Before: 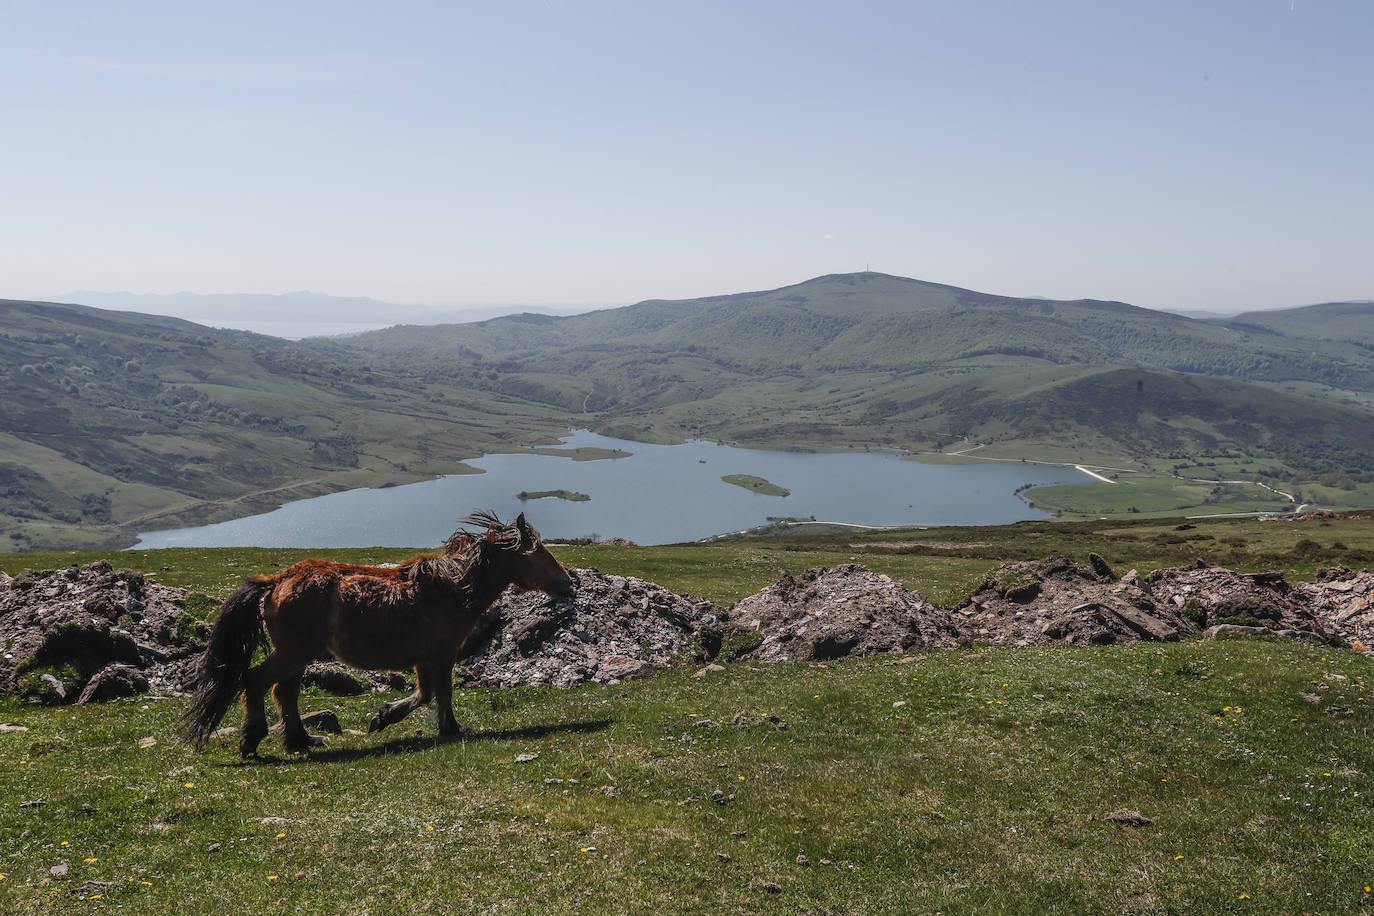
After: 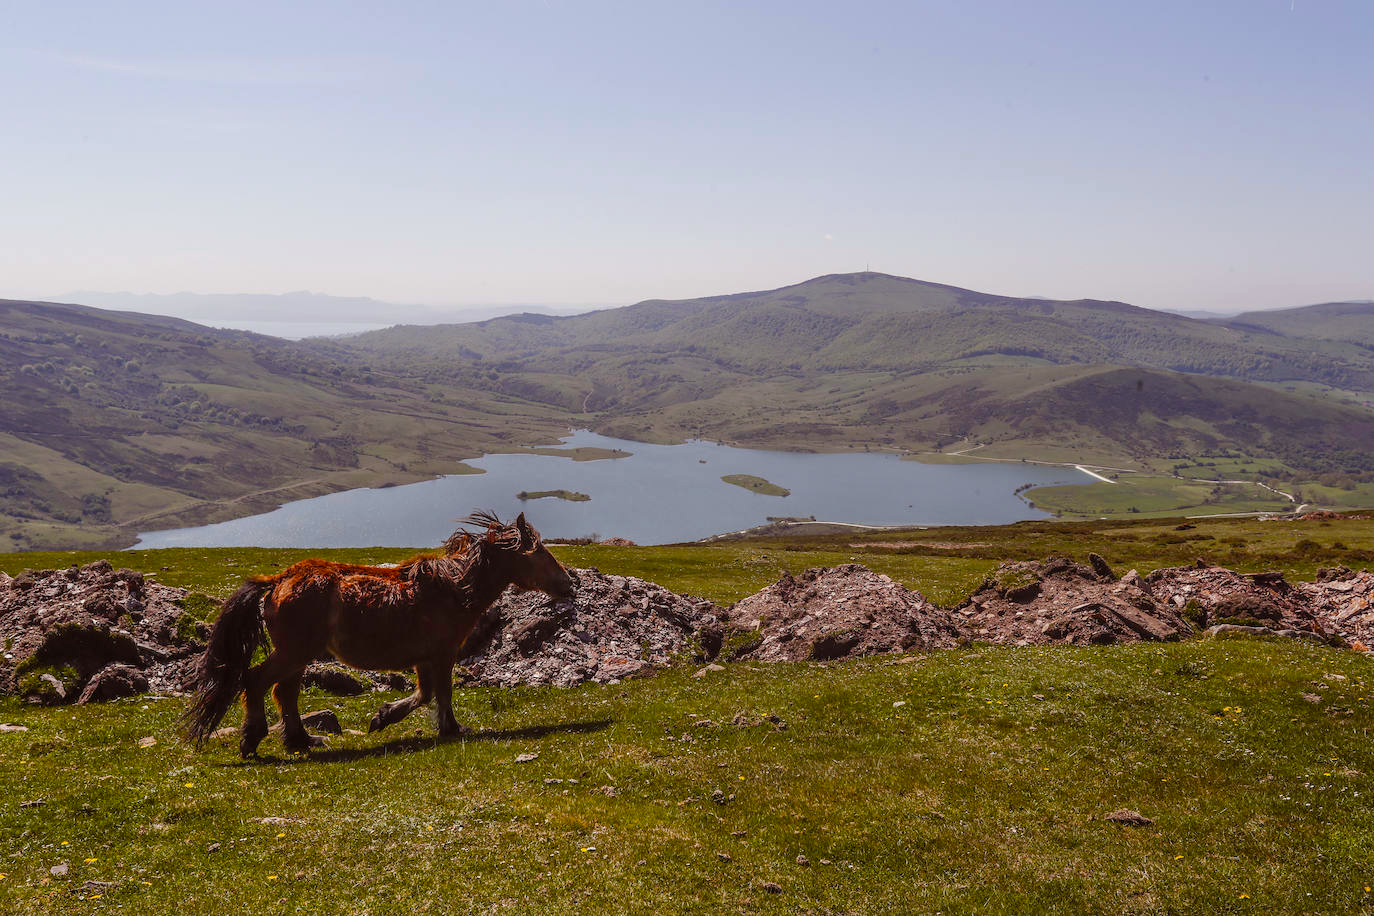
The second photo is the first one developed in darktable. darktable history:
color balance rgb: power › chroma 1.542%, power › hue 25.72°, linear chroma grading › global chroma 14.442%, perceptual saturation grading › global saturation 20.131%, perceptual saturation grading › highlights -19.772%, perceptual saturation grading › shadows 29.807%
